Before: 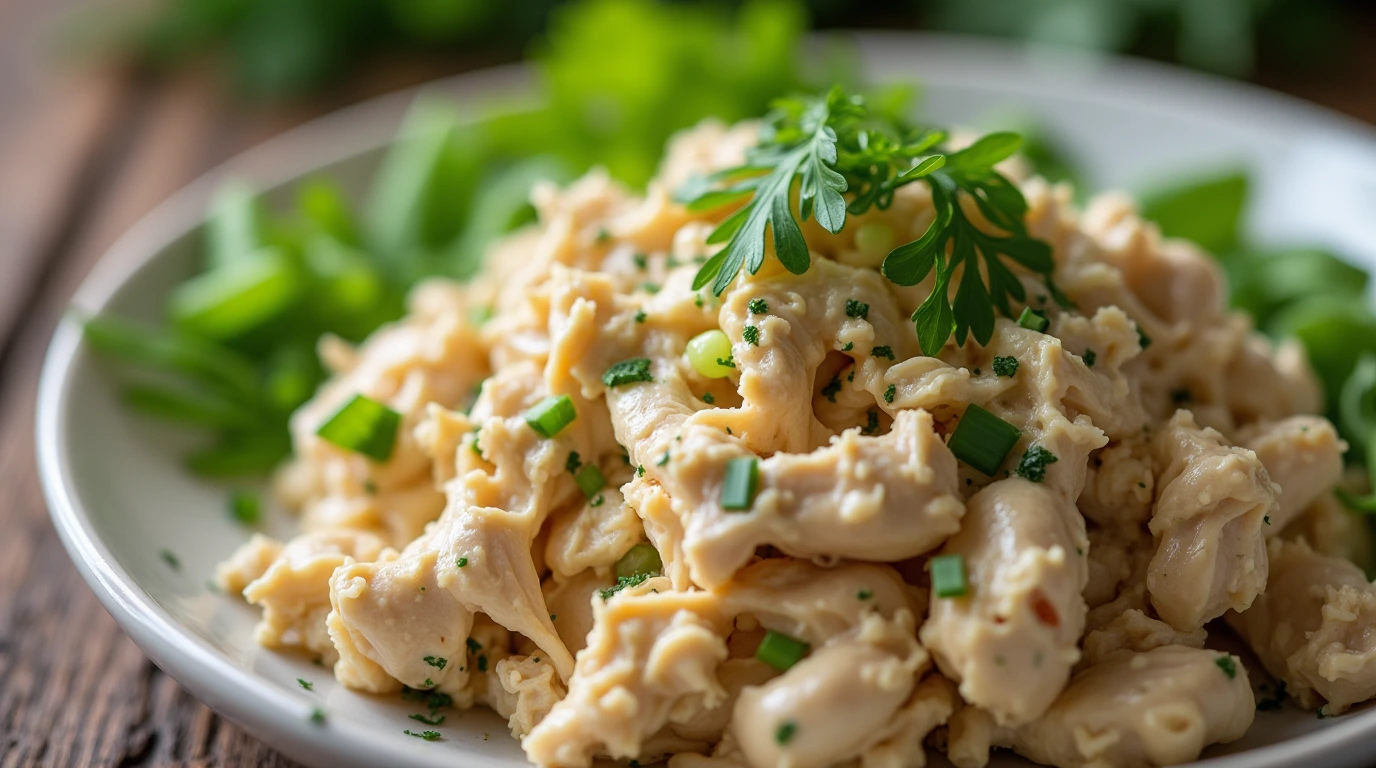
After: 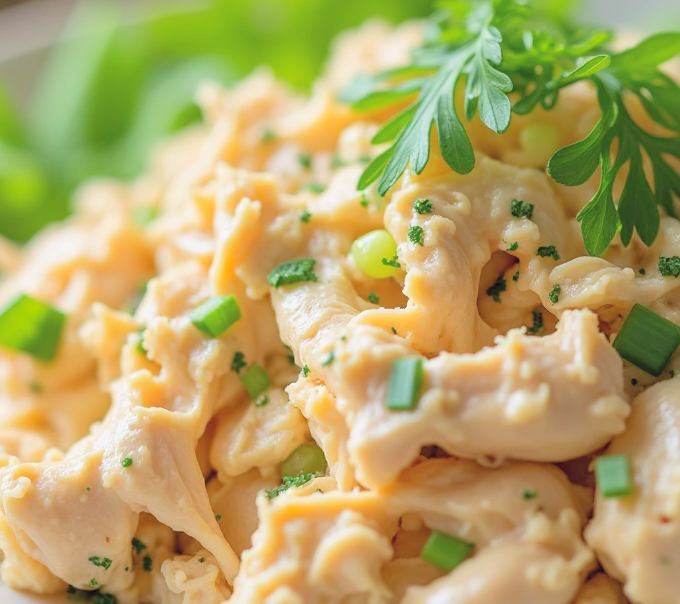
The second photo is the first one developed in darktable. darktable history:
crop and rotate: angle 0.014°, left 24.362%, top 13.113%, right 26.154%, bottom 8.125%
tone equalizer: -8 EV 0.273 EV, -7 EV 0.415 EV, -6 EV 0.383 EV, -5 EV 0.214 EV, -3 EV -0.254 EV, -2 EV -0.398 EV, -1 EV -0.437 EV, +0 EV -0.229 EV, edges refinement/feathering 500, mask exposure compensation -1.57 EV, preserve details no
exposure: exposure 0.203 EV, compensate highlight preservation false
contrast brightness saturation: contrast 0.104, brightness 0.297, saturation 0.138
